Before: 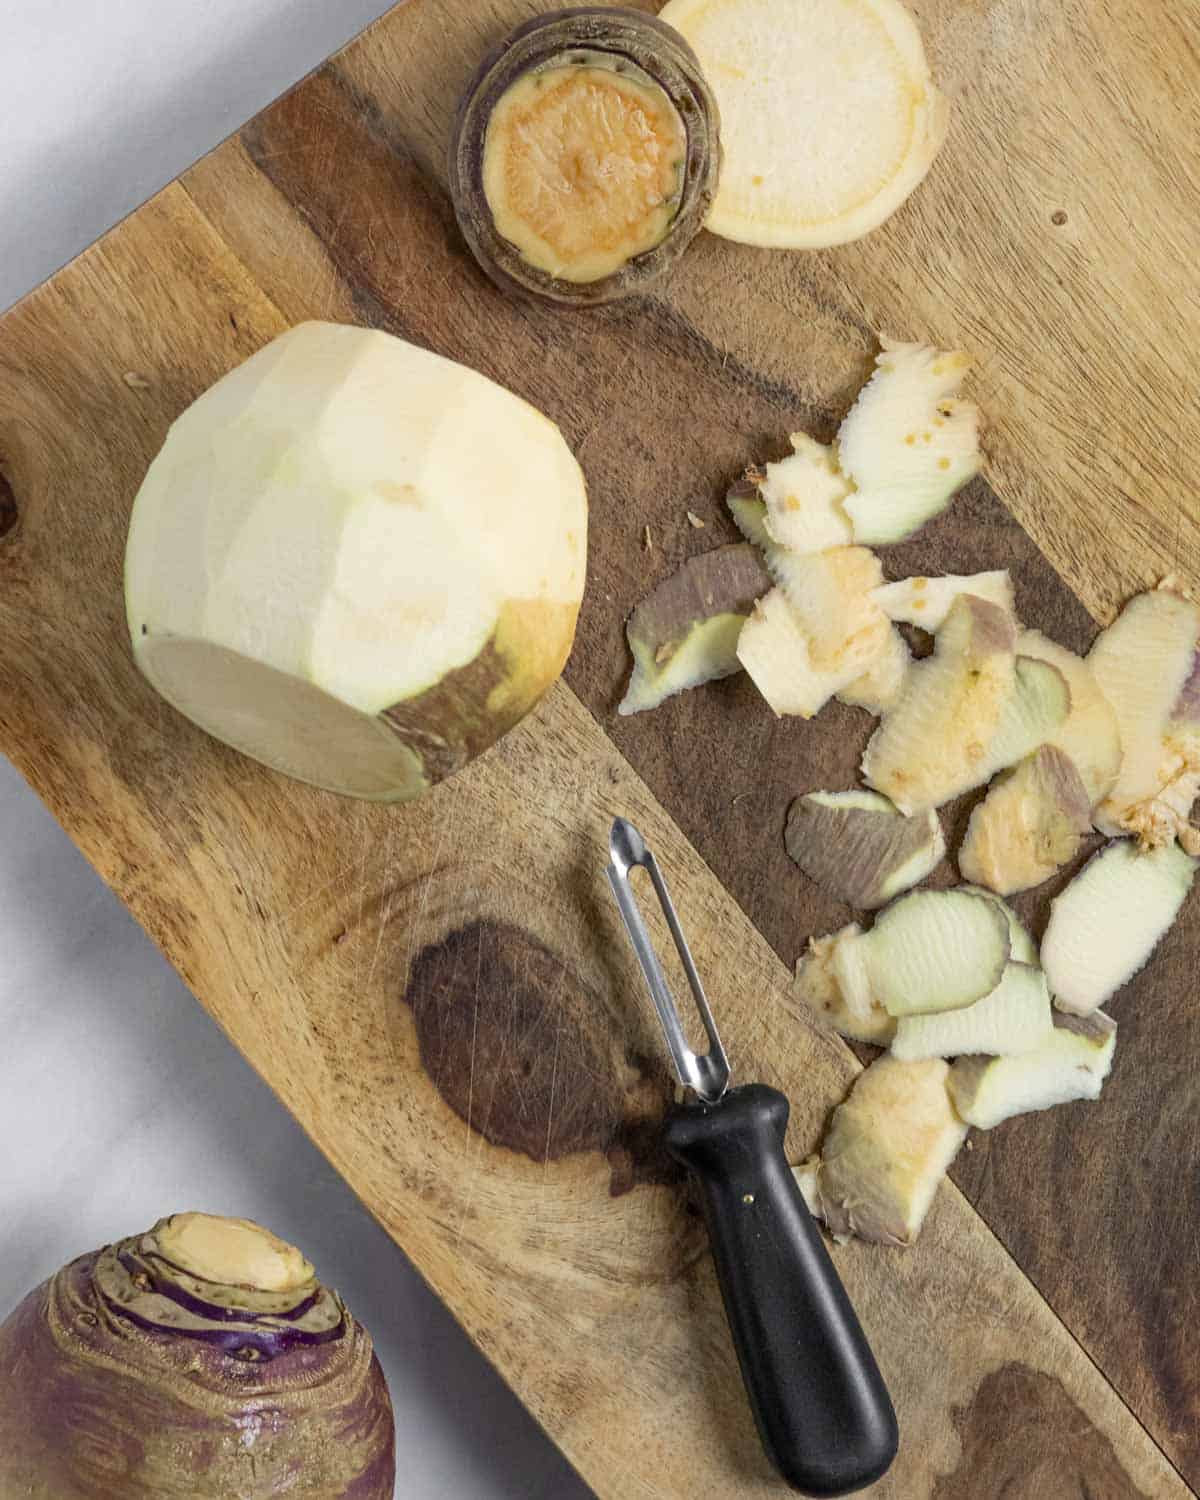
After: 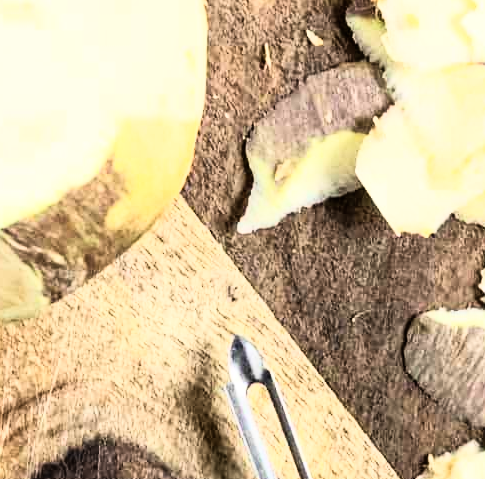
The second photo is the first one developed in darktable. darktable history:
rgb curve: curves: ch0 [(0, 0) (0.21, 0.15) (0.24, 0.21) (0.5, 0.75) (0.75, 0.96) (0.89, 0.99) (1, 1)]; ch1 [(0, 0.02) (0.21, 0.13) (0.25, 0.2) (0.5, 0.67) (0.75, 0.9) (0.89, 0.97) (1, 1)]; ch2 [(0, 0.02) (0.21, 0.13) (0.25, 0.2) (0.5, 0.67) (0.75, 0.9) (0.89, 0.97) (1, 1)], compensate middle gray true
crop: left 31.751%, top 32.172%, right 27.8%, bottom 35.83%
shadows and highlights: shadows 0, highlights 40
